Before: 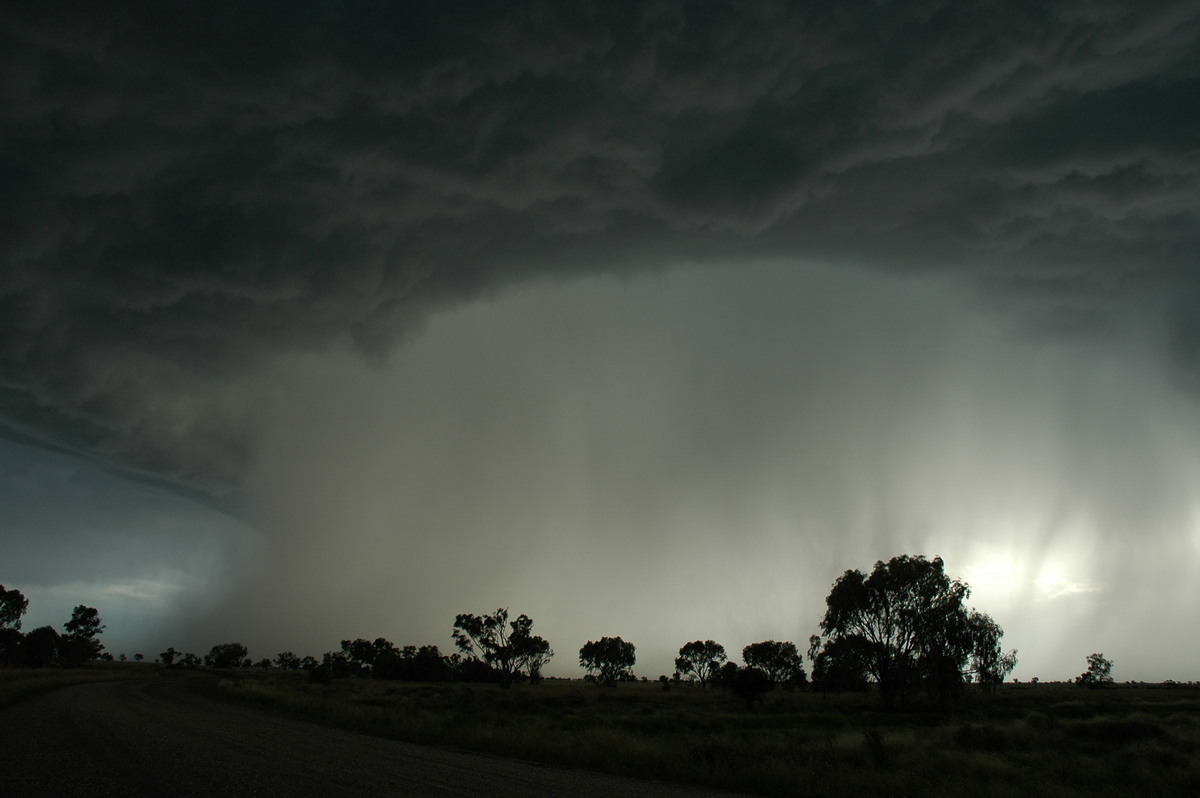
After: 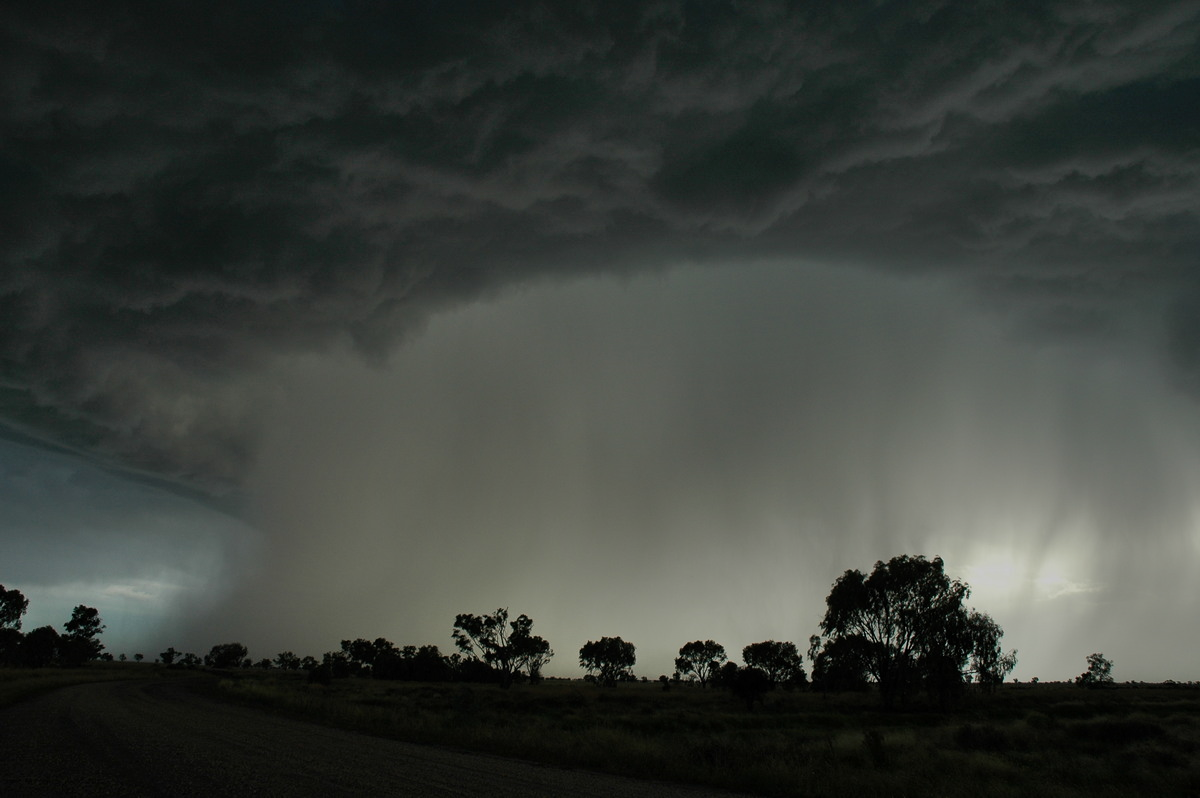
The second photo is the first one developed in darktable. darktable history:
exposure: black level correction 0, exposure -0.826 EV, compensate highlight preservation false
shadows and highlights: soften with gaussian
tone equalizer: on, module defaults
